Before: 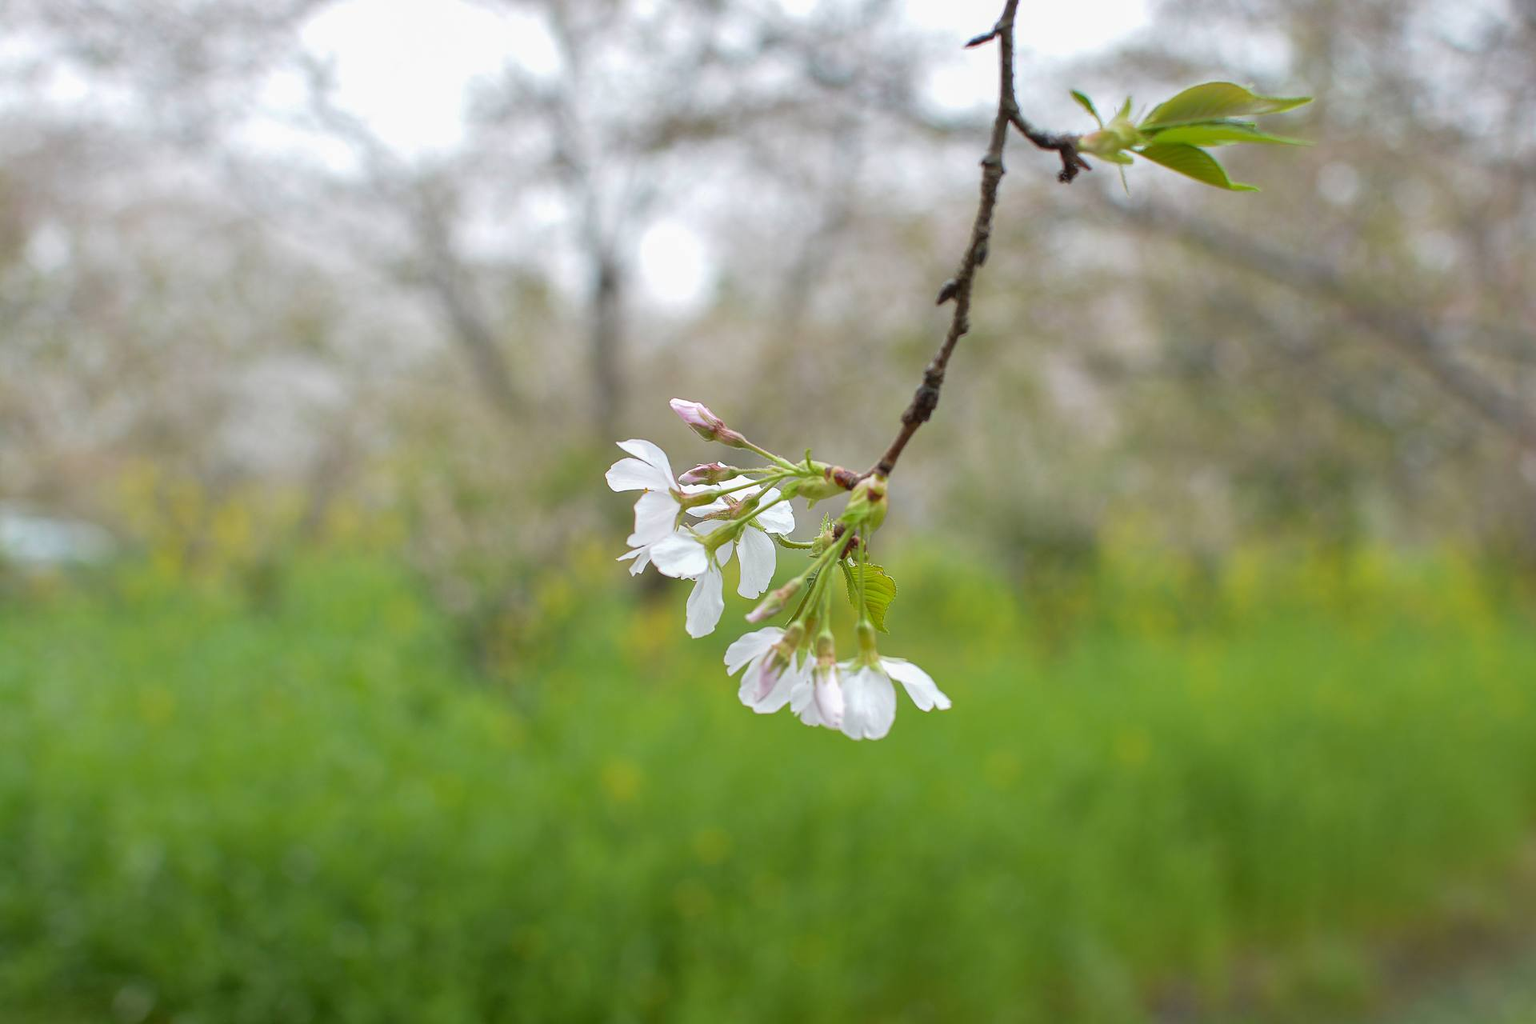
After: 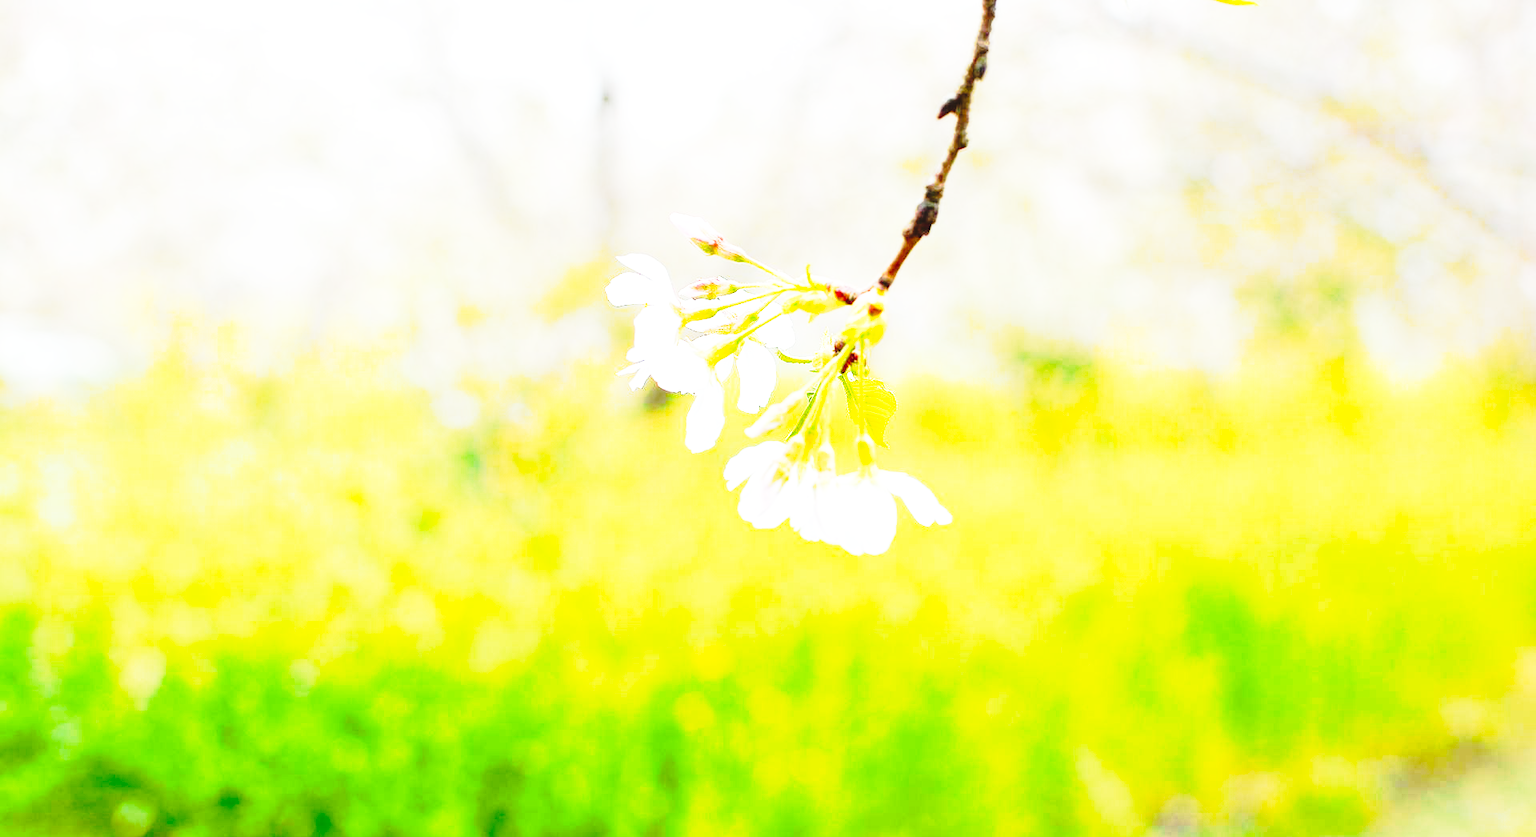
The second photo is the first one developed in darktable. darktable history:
tone curve: curves: ch0 [(0, 0.039) (0.194, 0.159) (0.469, 0.544) (0.693, 0.77) (0.751, 0.871) (1, 1)]; ch1 [(0, 0) (0.508, 0.506) (0.547, 0.563) (0.592, 0.631) (0.715, 0.706) (1, 1)]; ch2 [(0, 0) (0.243, 0.175) (0.362, 0.301) (0.492, 0.515) (0.544, 0.557) (0.595, 0.612) (0.631, 0.641) (1, 1)], preserve colors none
crop and rotate: top 18.126%
exposure: black level correction -0.002, exposure 0.711 EV, compensate highlight preservation false
base curve: curves: ch0 [(0, 0) (0.007, 0.004) (0.027, 0.03) (0.046, 0.07) (0.207, 0.54) (0.442, 0.872) (0.673, 0.972) (1, 1)], preserve colors none
color balance rgb: perceptual saturation grading › global saturation 21.257%, perceptual saturation grading › highlights -19.891%, perceptual saturation grading › shadows 29.957%
